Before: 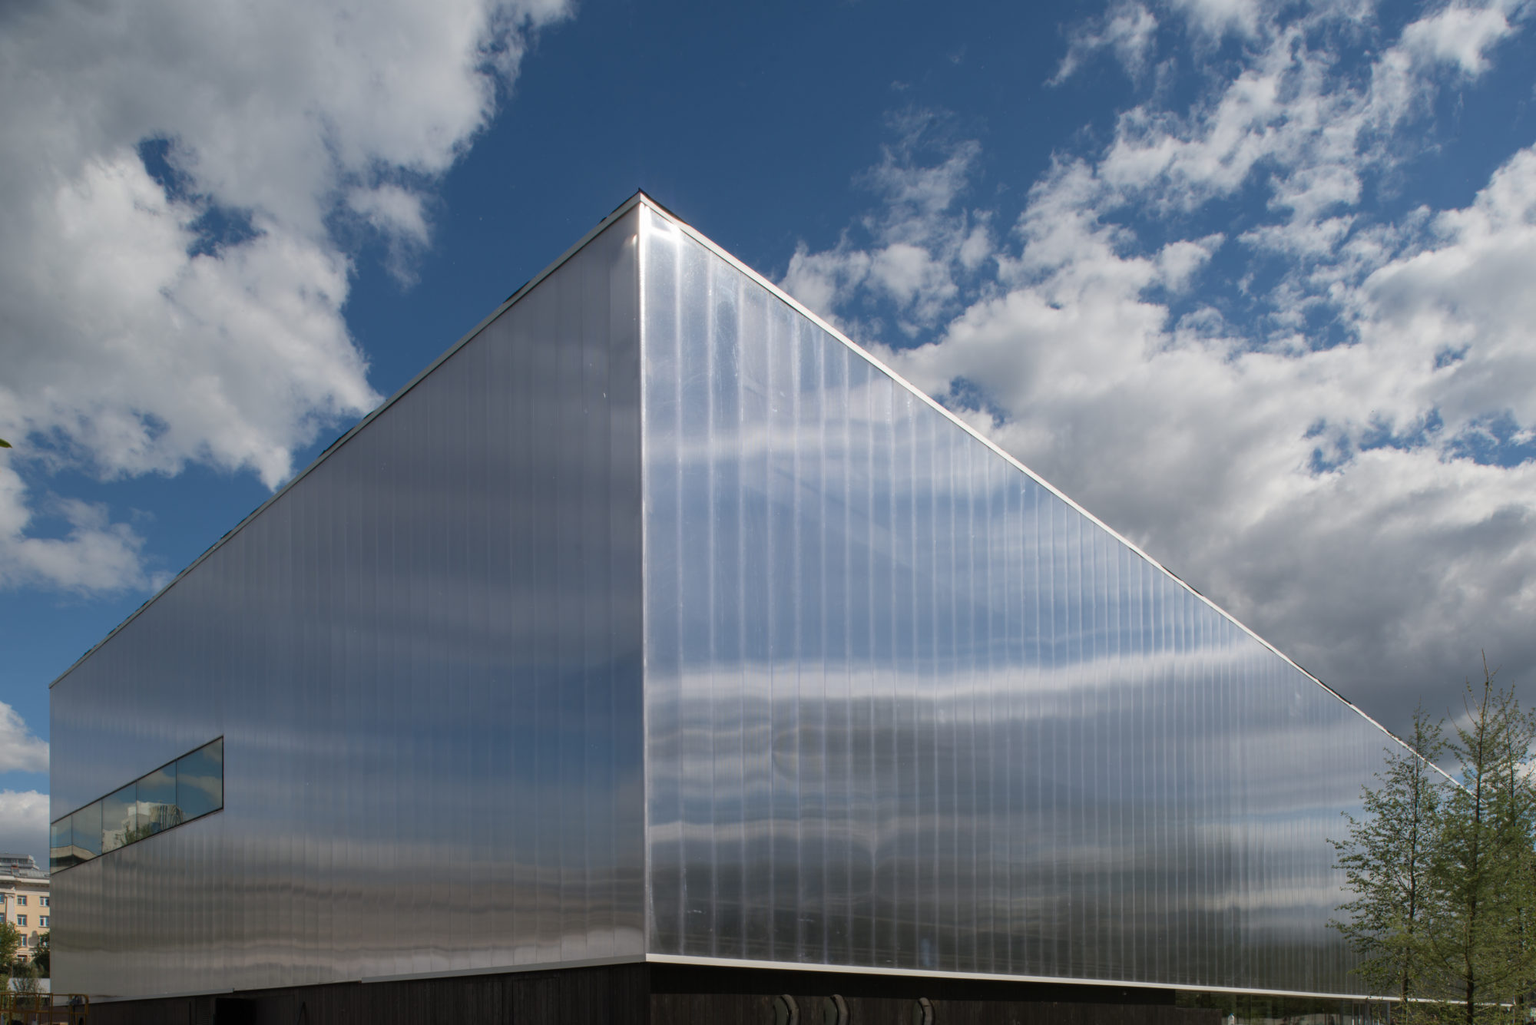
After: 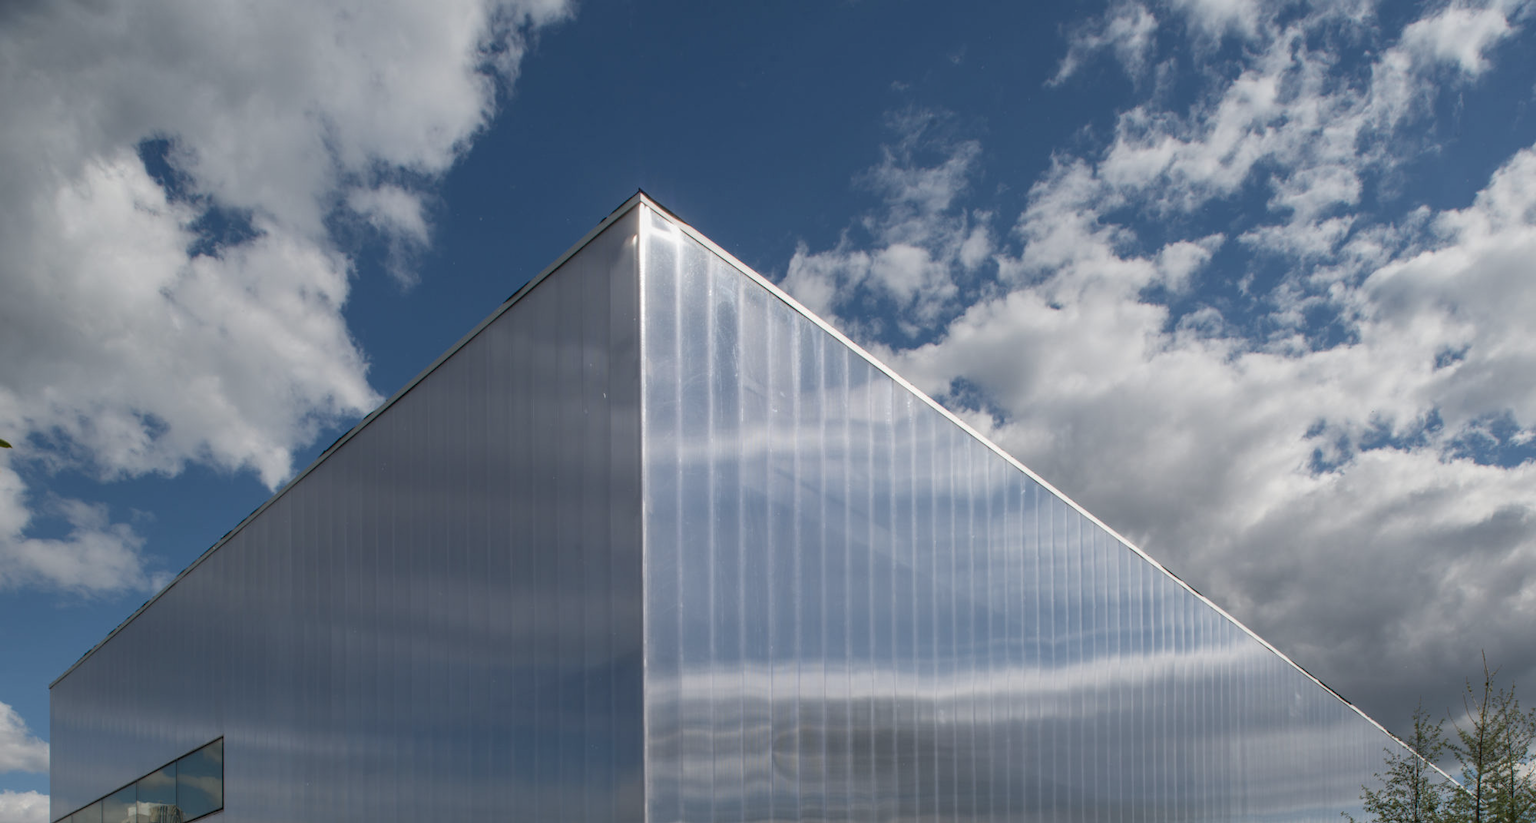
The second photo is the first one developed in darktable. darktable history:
local contrast: on, module defaults
contrast brightness saturation: contrast -0.087, brightness -0.031, saturation -0.11
crop: bottom 19.644%
